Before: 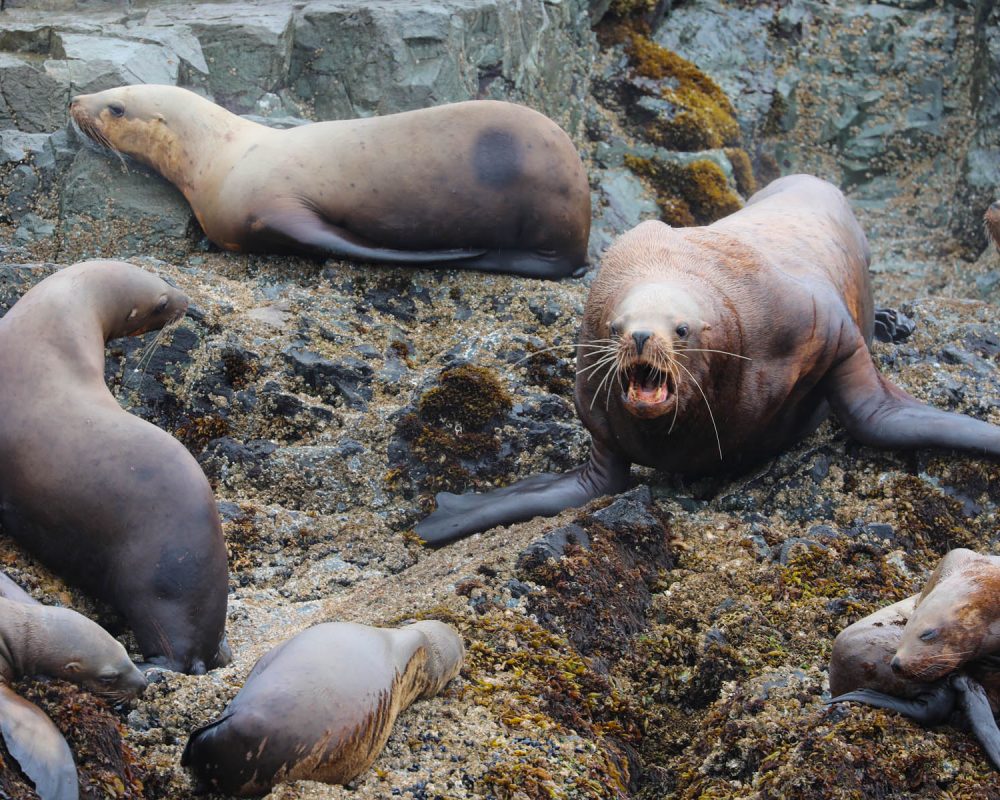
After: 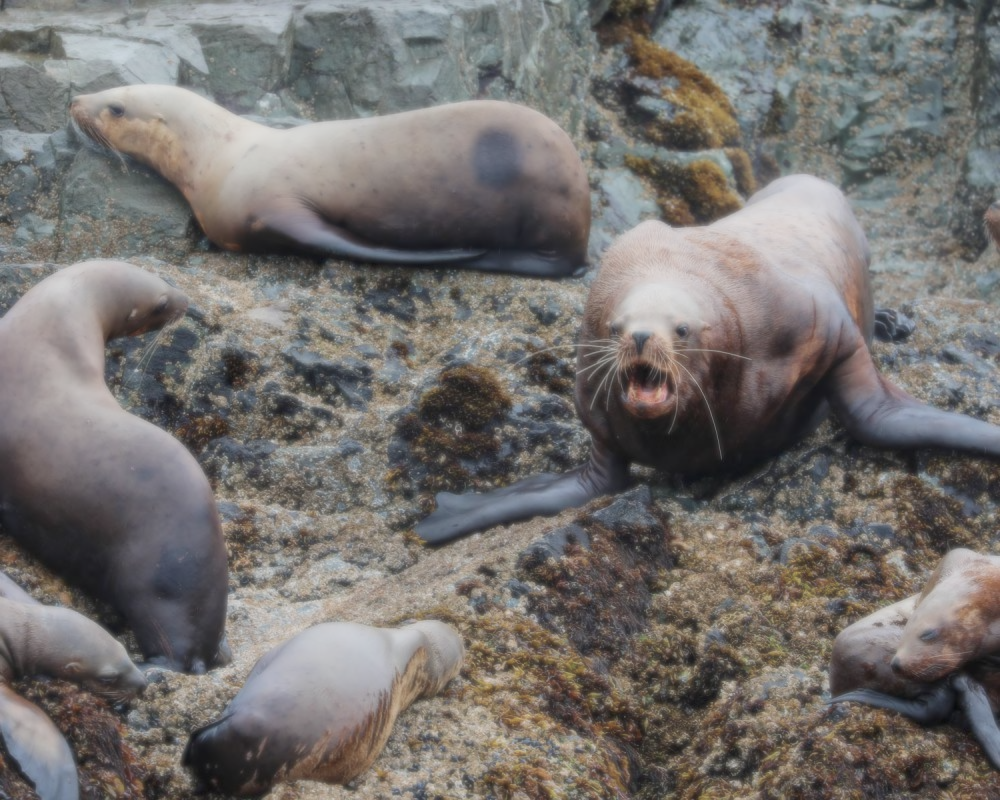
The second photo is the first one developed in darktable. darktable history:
soften: size 8.67%, mix 49%
local contrast: on, module defaults
color balance rgb: perceptual saturation grading › global saturation -27.94%, hue shift -2.27°, contrast -21.26%
